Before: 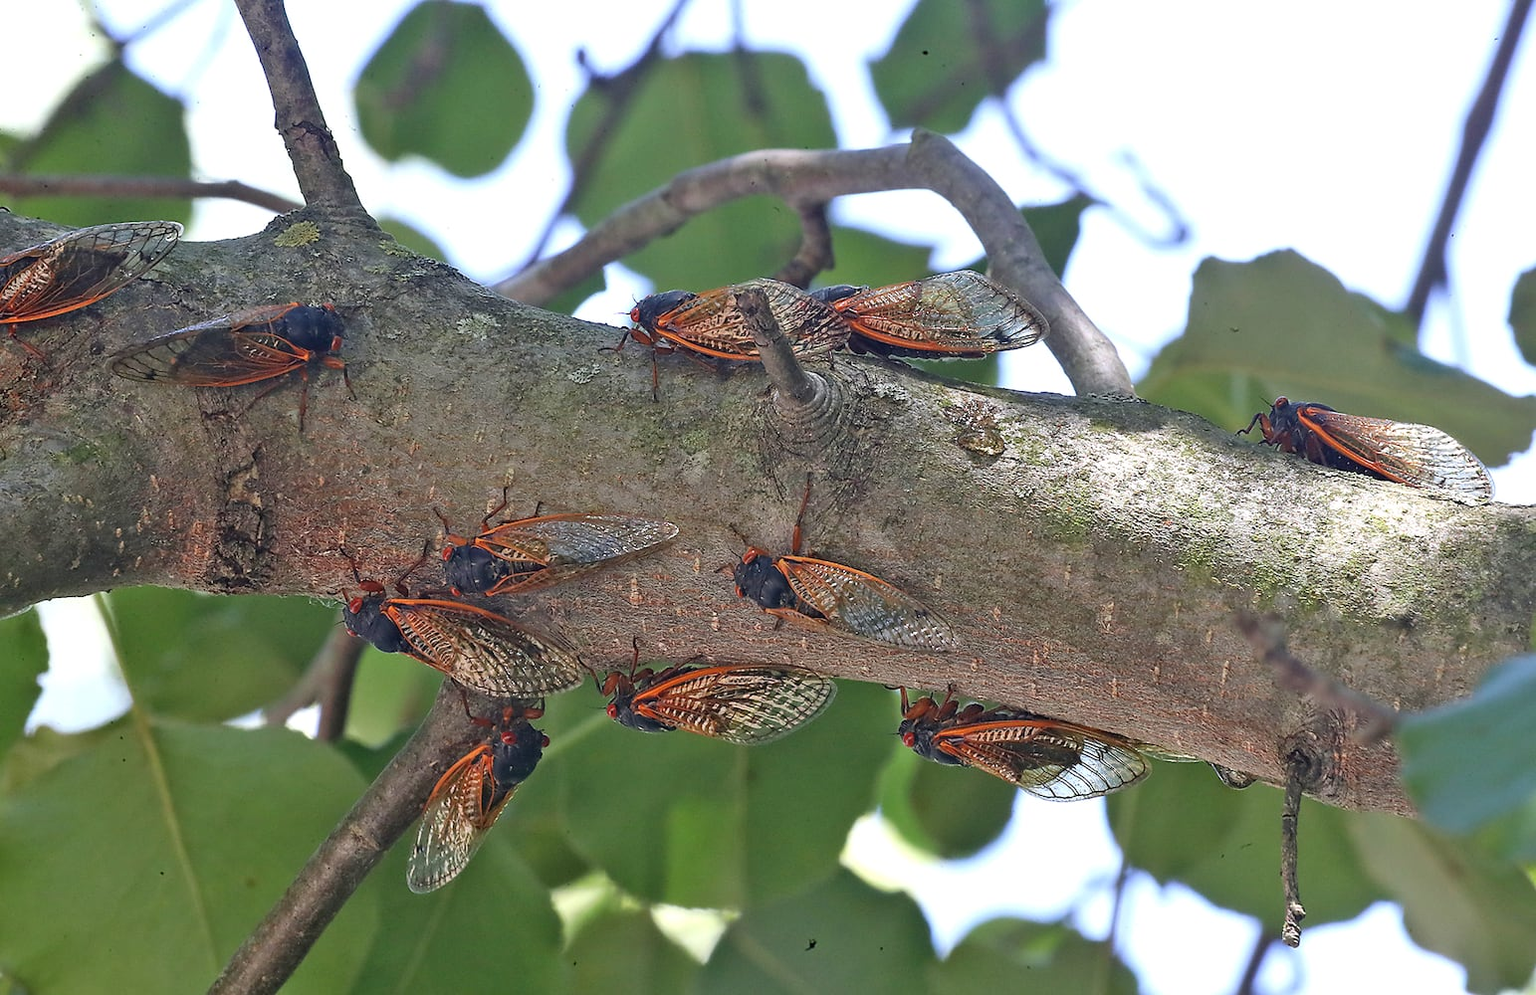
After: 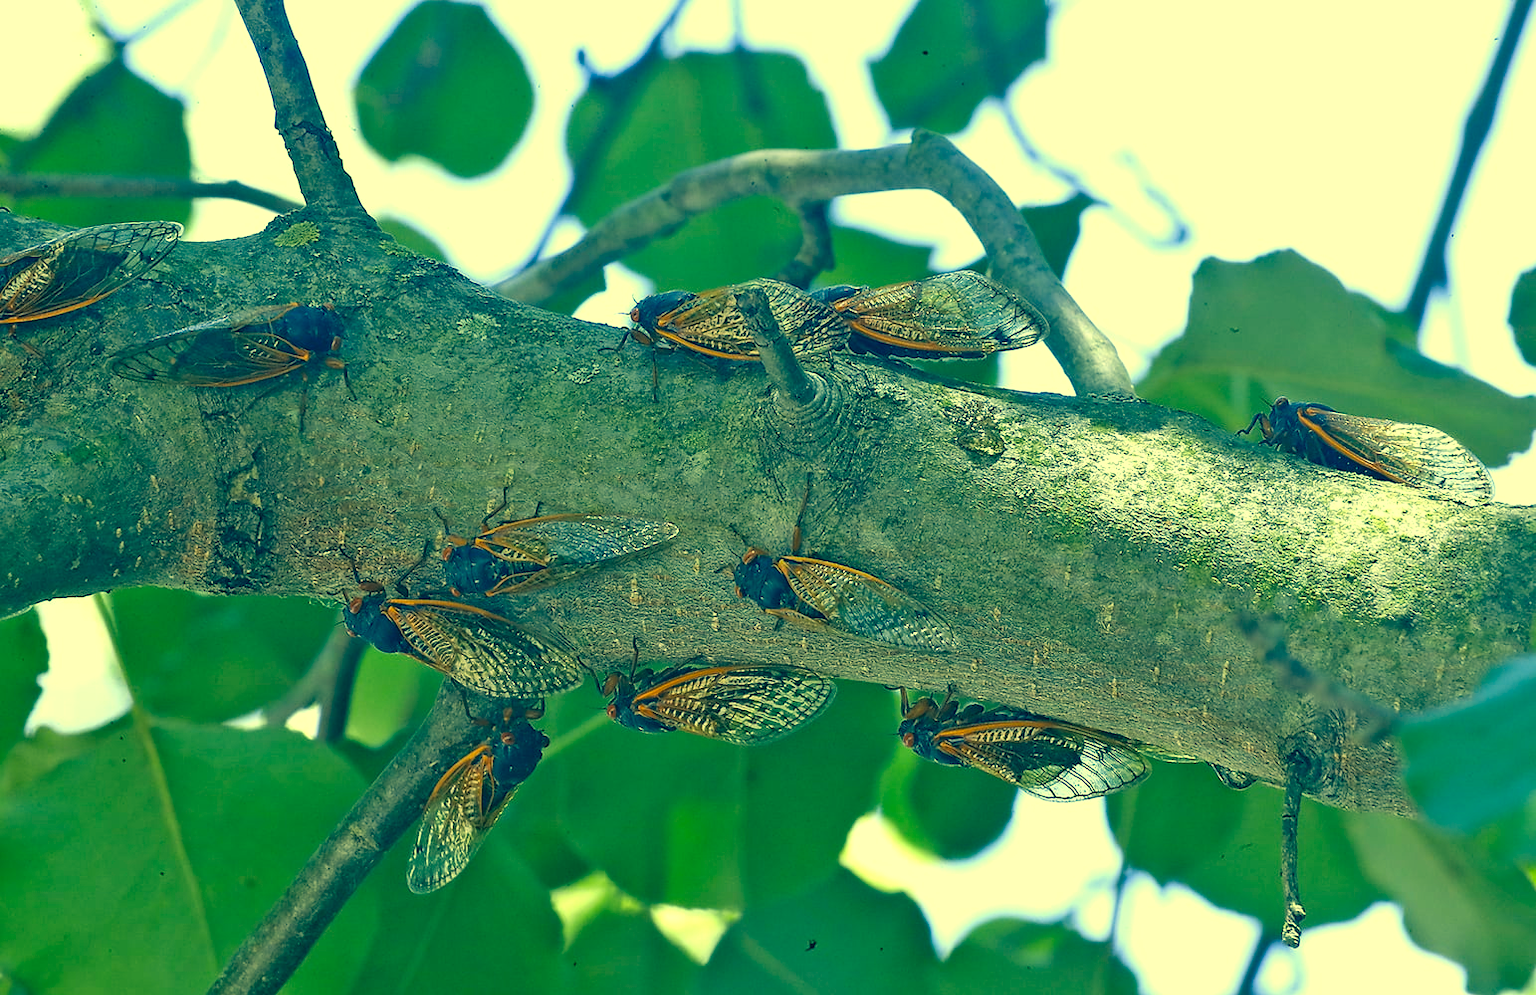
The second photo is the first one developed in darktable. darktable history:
color correction: highlights a* -15.91, highlights b* 39.56, shadows a* -39.68, shadows b* -25.53
levels: levels [0, 0.476, 0.951]
